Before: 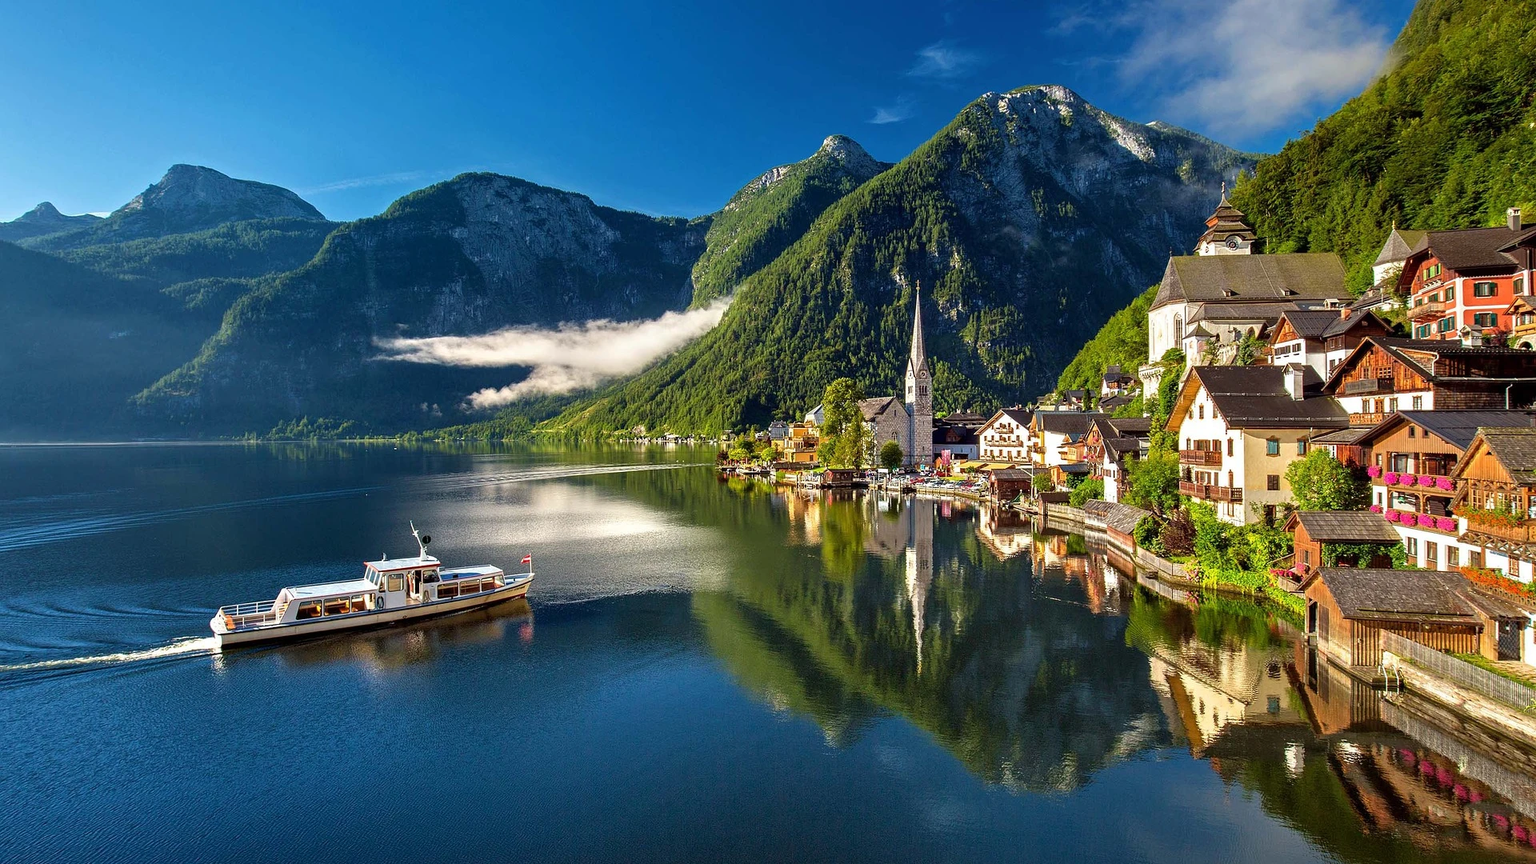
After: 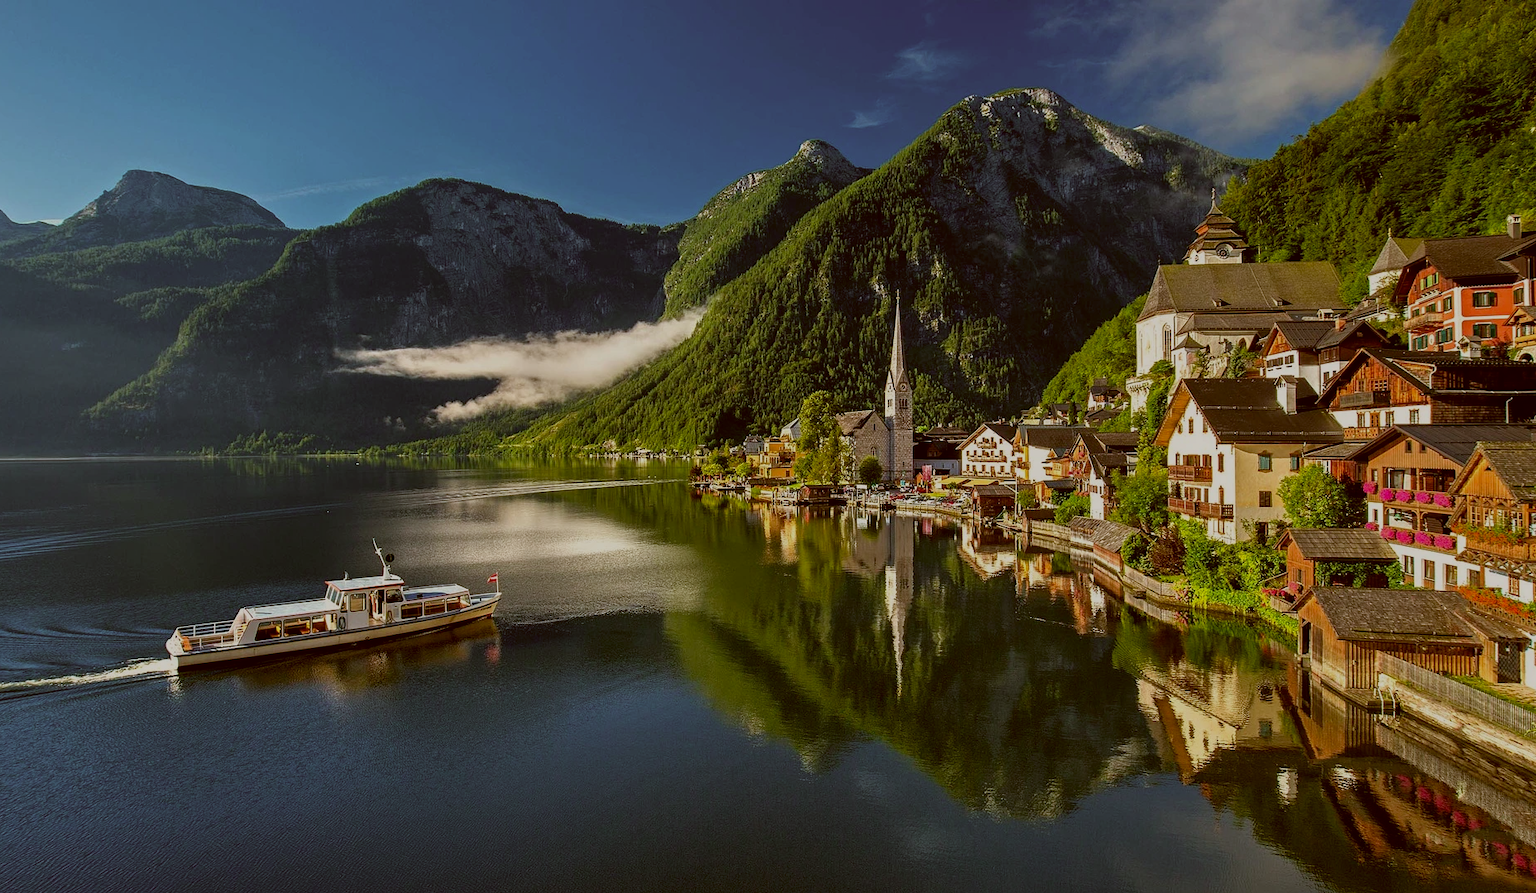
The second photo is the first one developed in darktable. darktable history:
exposure: black level correction 0, exposure -0.821 EV, compensate exposure bias true, compensate highlight preservation false
crop and rotate: left 3.271%
color correction: highlights a* -0.581, highlights b* 0.161, shadows a* 5.11, shadows b* 20.77
